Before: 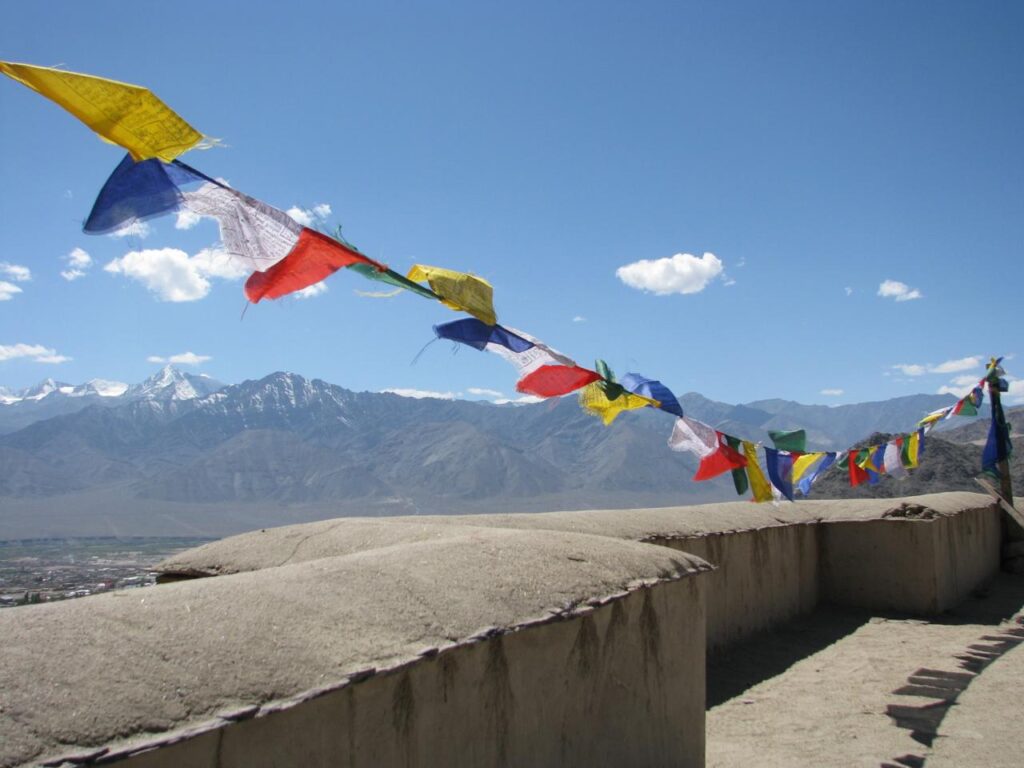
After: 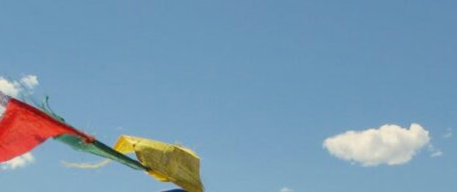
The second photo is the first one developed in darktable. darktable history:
rgb levels: preserve colors sum RGB, levels [[0.038, 0.433, 0.934], [0, 0.5, 1], [0, 0.5, 1]]
crop: left 28.64%, top 16.832%, right 26.637%, bottom 58.055%
white balance: red 1.029, blue 0.92
shadows and highlights: shadows 60, soften with gaussian
